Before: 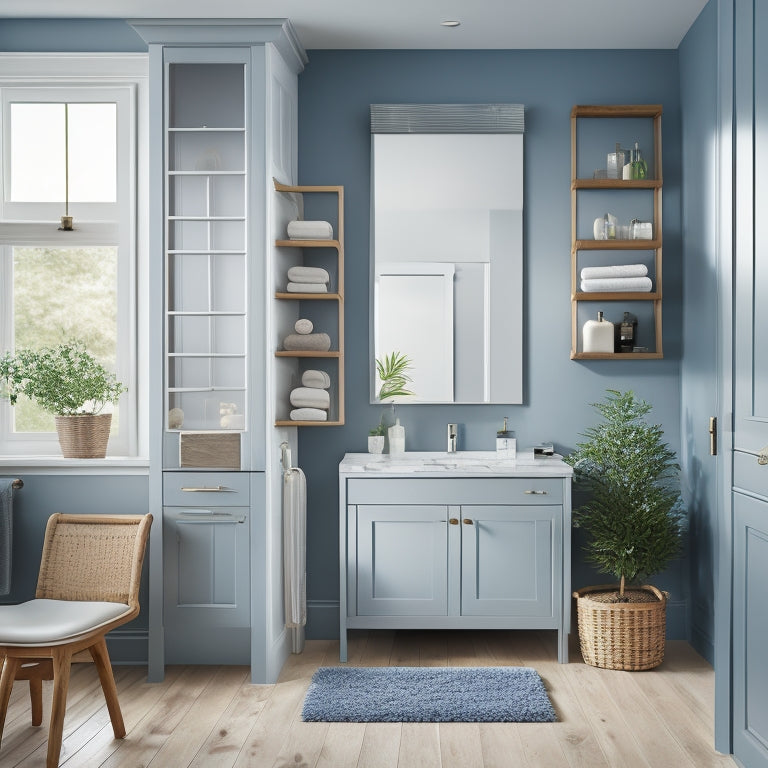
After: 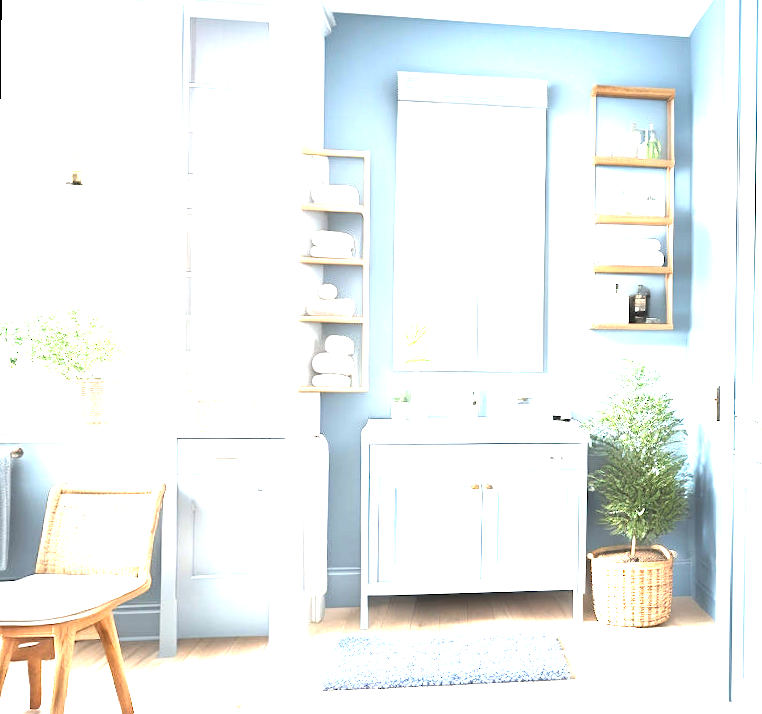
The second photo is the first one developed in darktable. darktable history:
rotate and perspective: rotation 0.679°, lens shift (horizontal) 0.136, crop left 0.009, crop right 0.991, crop top 0.078, crop bottom 0.95
exposure: exposure 3 EV, compensate highlight preservation false
